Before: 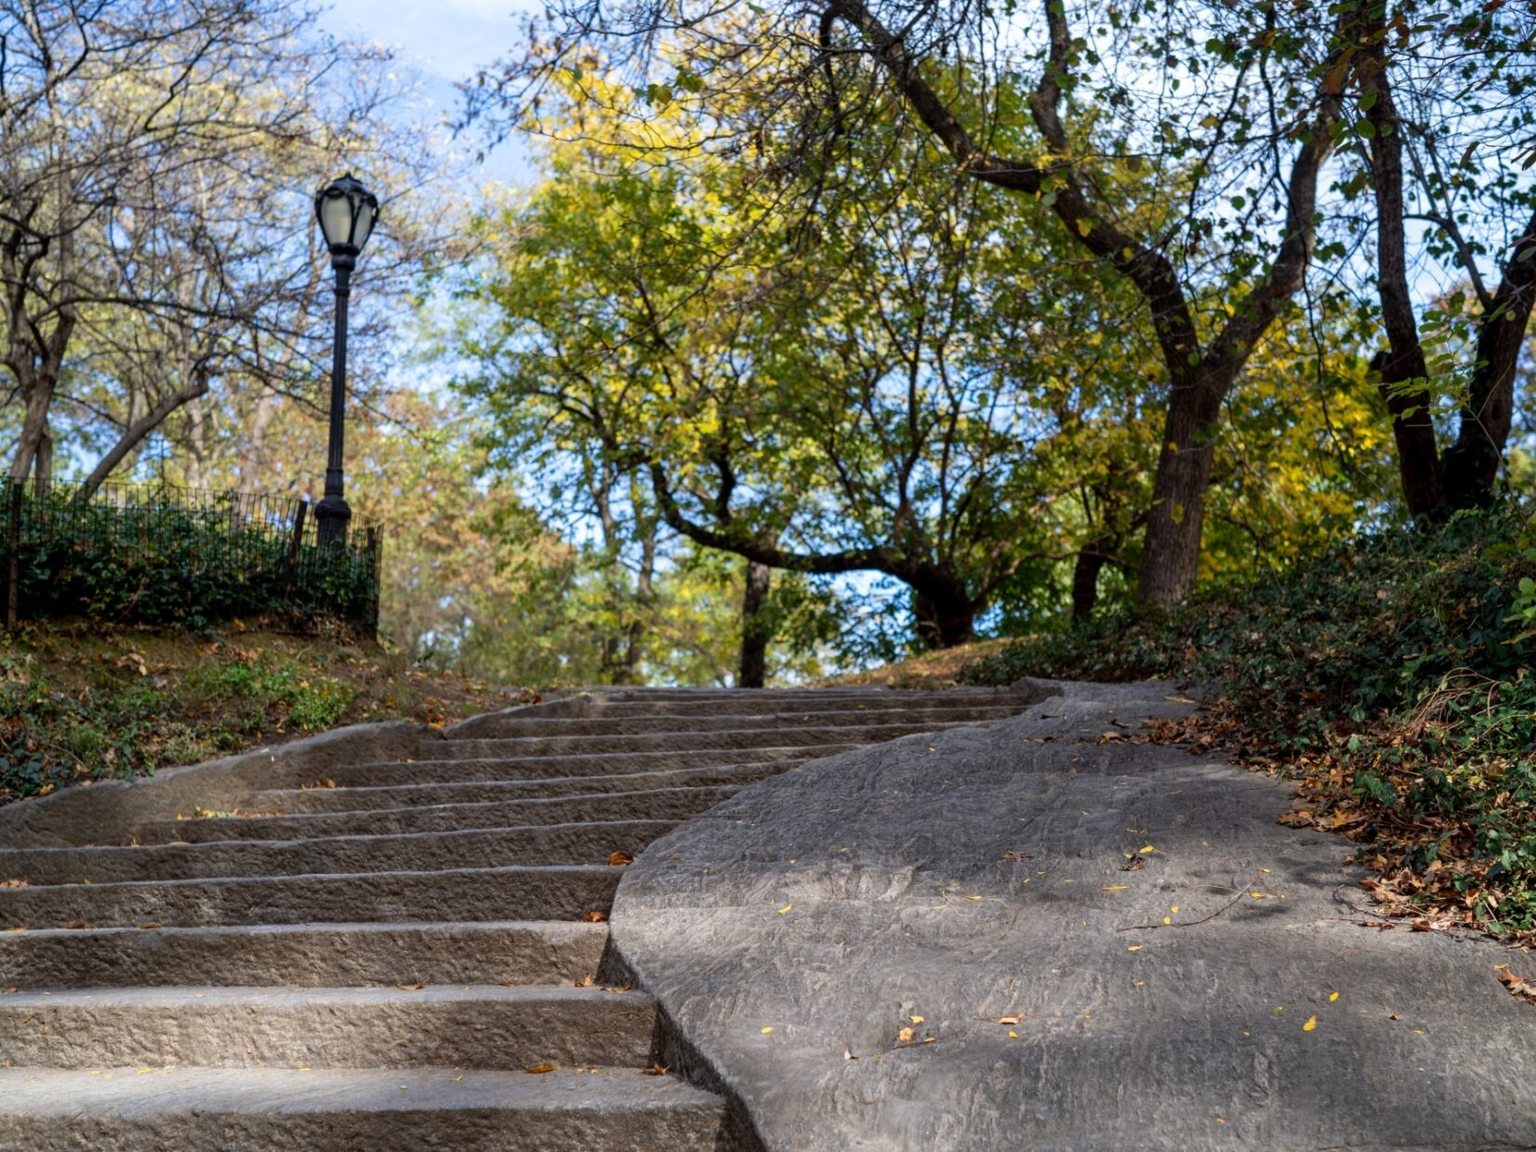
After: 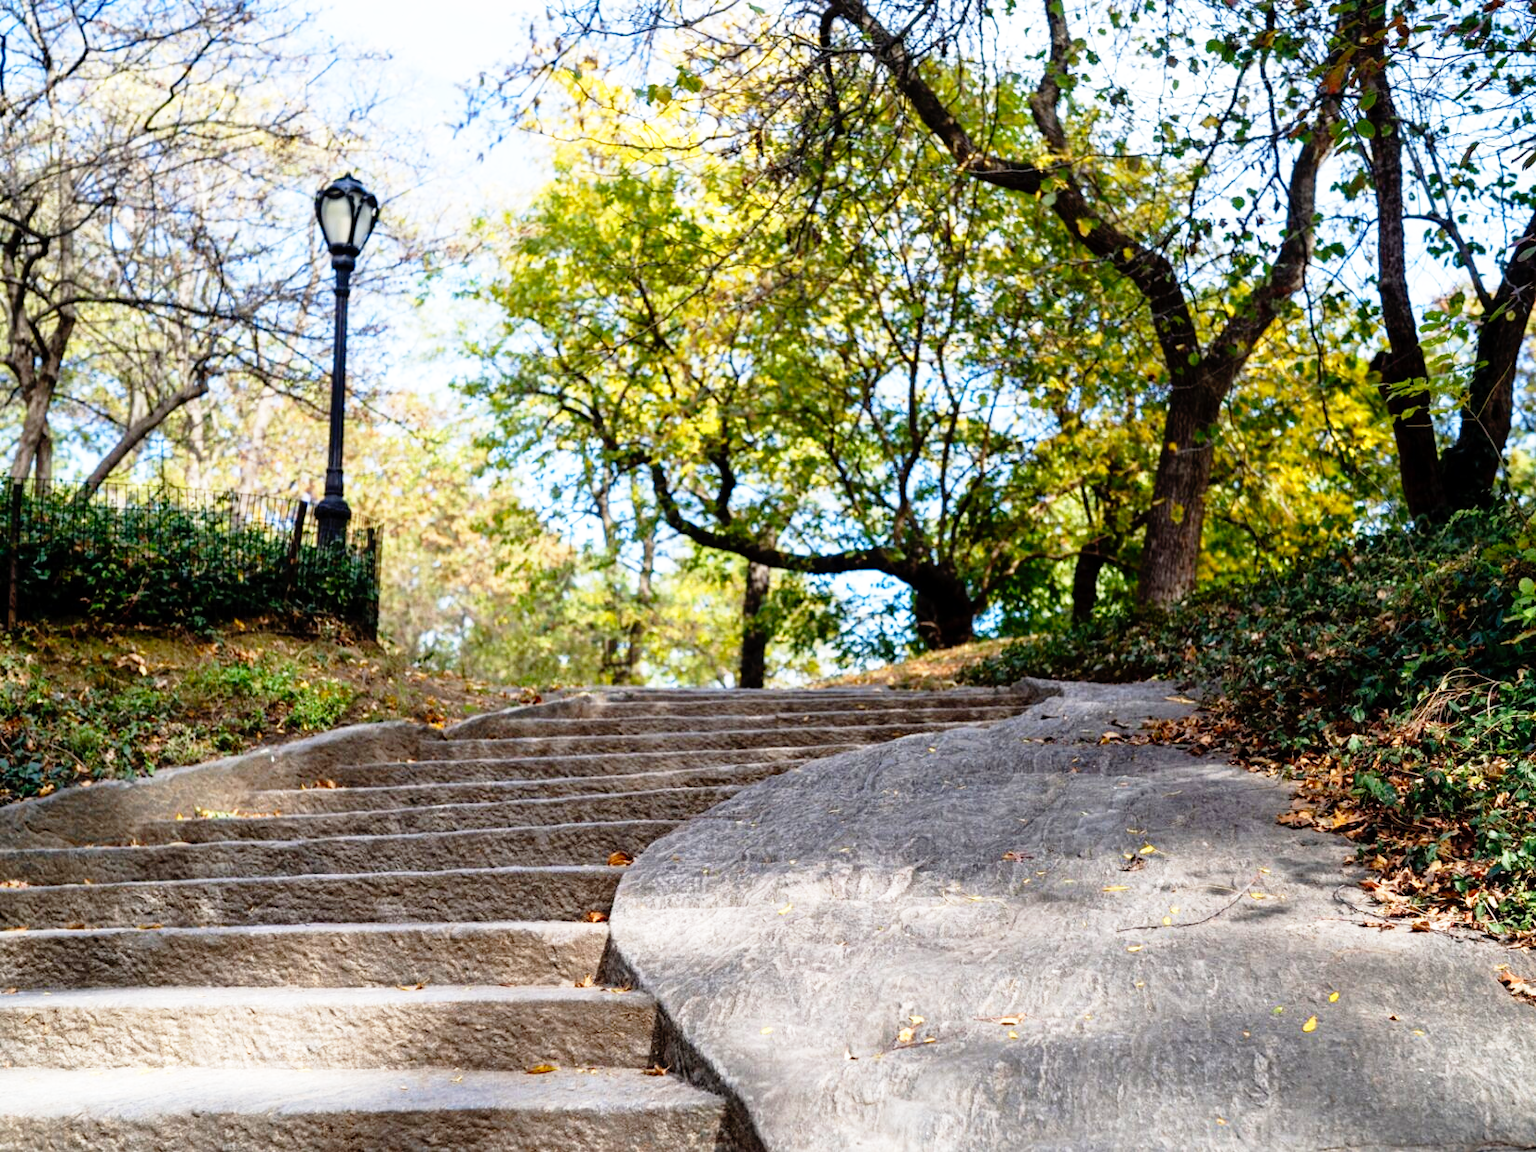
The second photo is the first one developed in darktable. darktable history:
tone equalizer: on, module defaults
base curve: curves: ch0 [(0, 0) (0.012, 0.01) (0.073, 0.168) (0.31, 0.711) (0.645, 0.957) (1, 1)], preserve colors none
local contrast: mode bilateral grid, contrast 15, coarseness 36, detail 105%, midtone range 0.2
